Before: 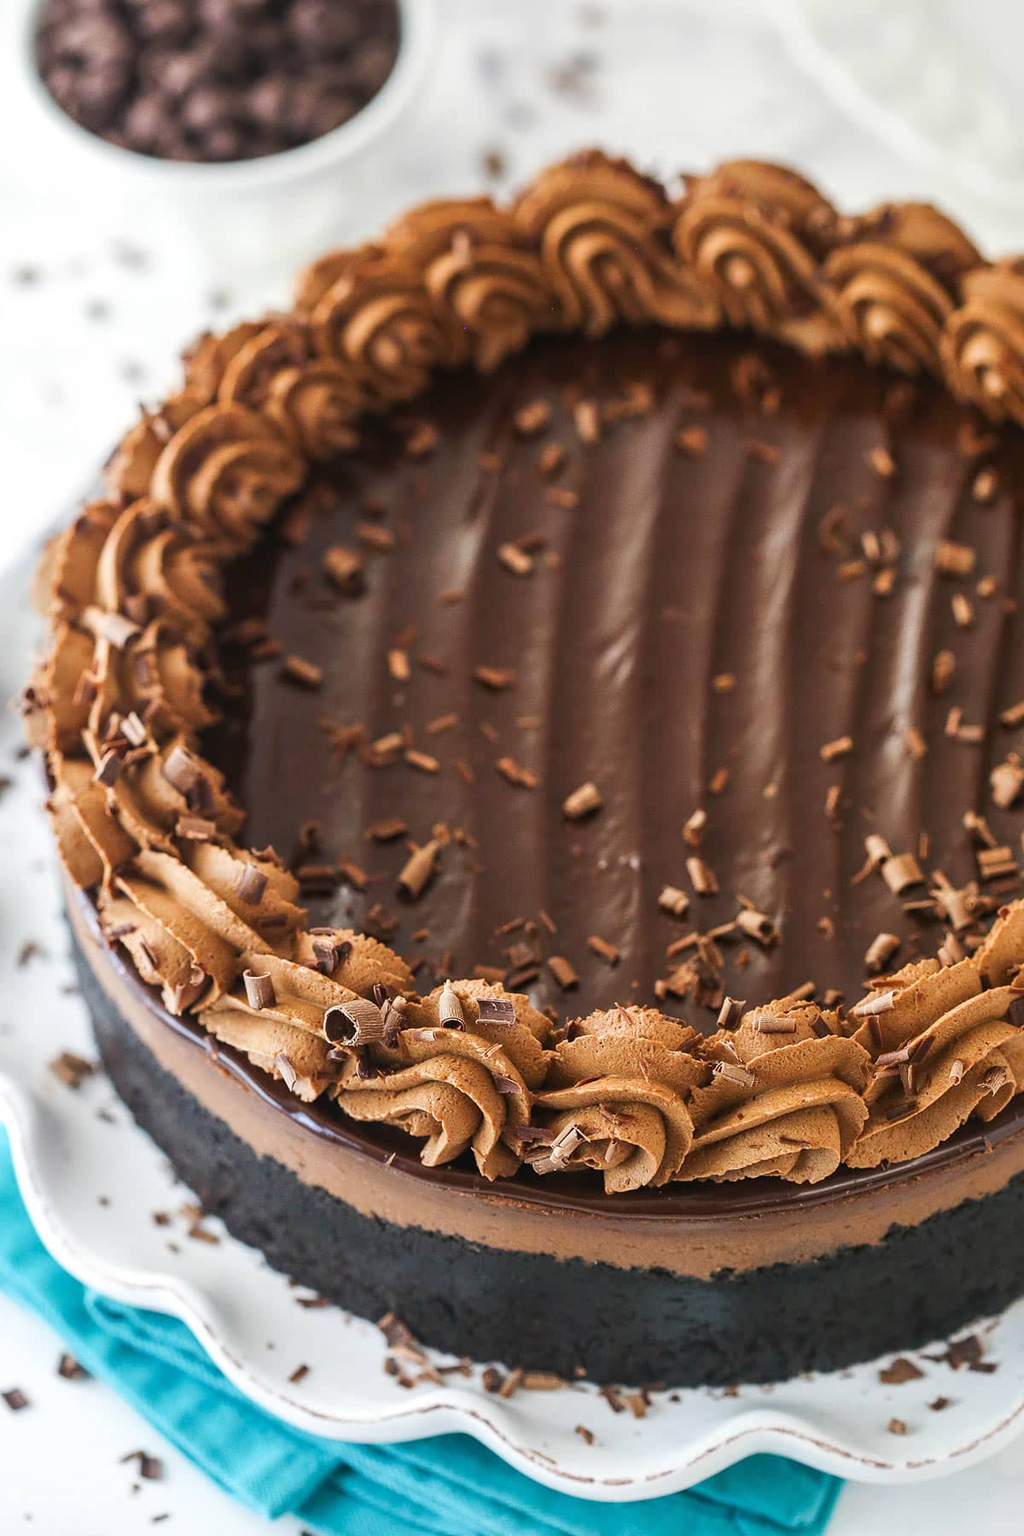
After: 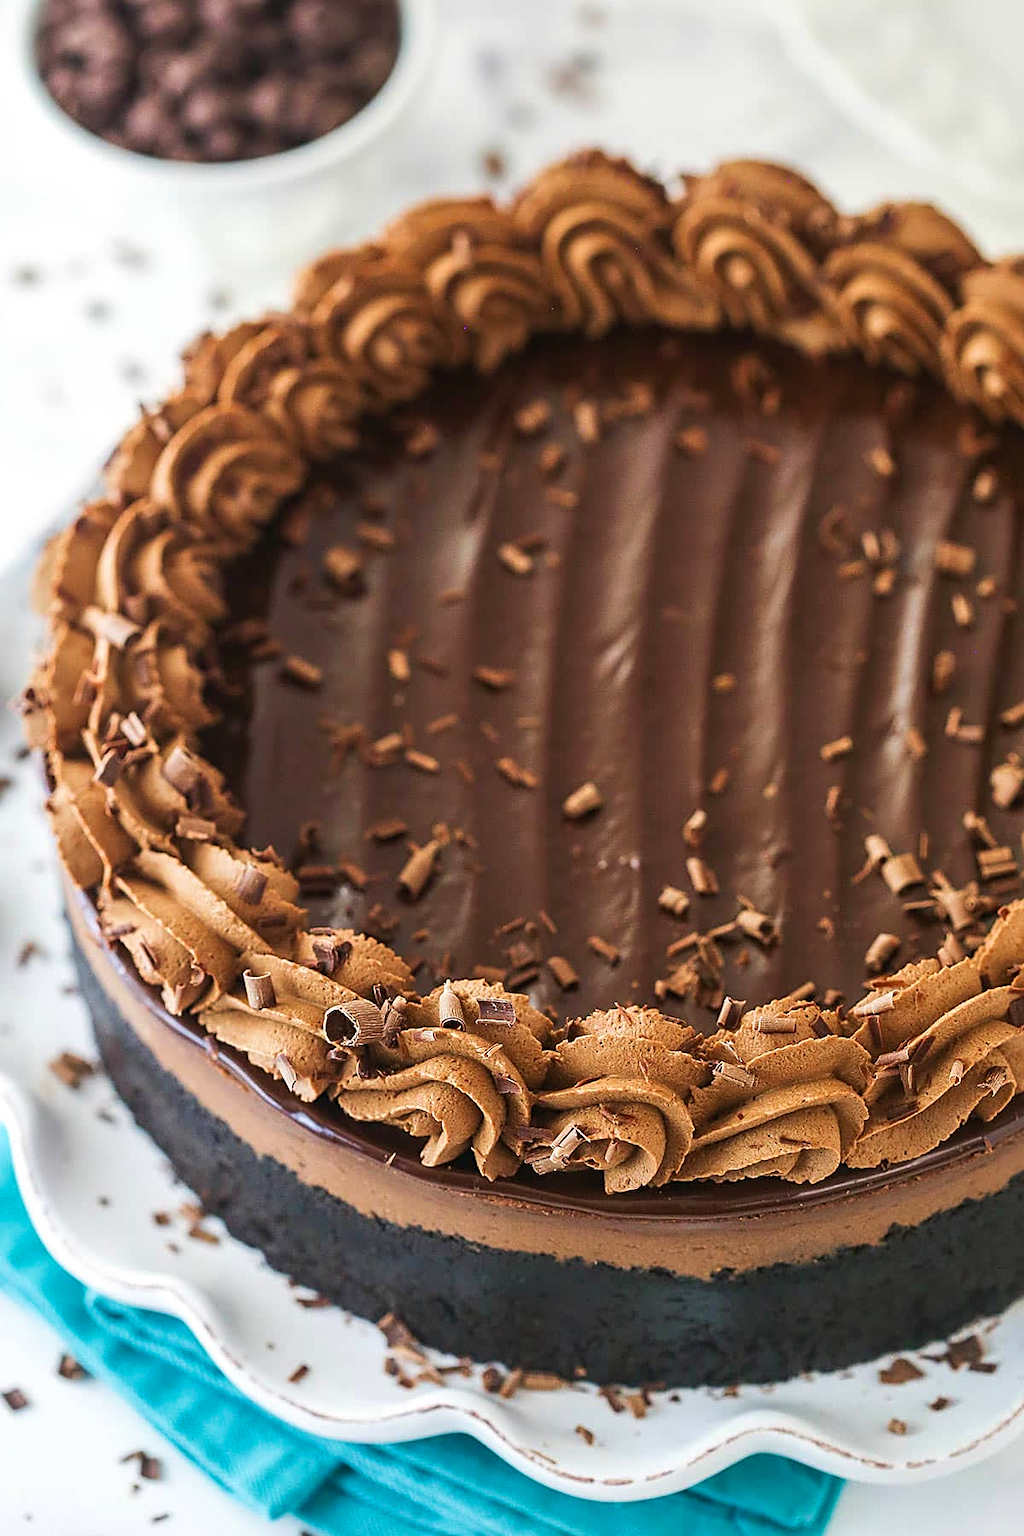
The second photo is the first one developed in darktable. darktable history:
velvia: on, module defaults
sharpen: on, module defaults
